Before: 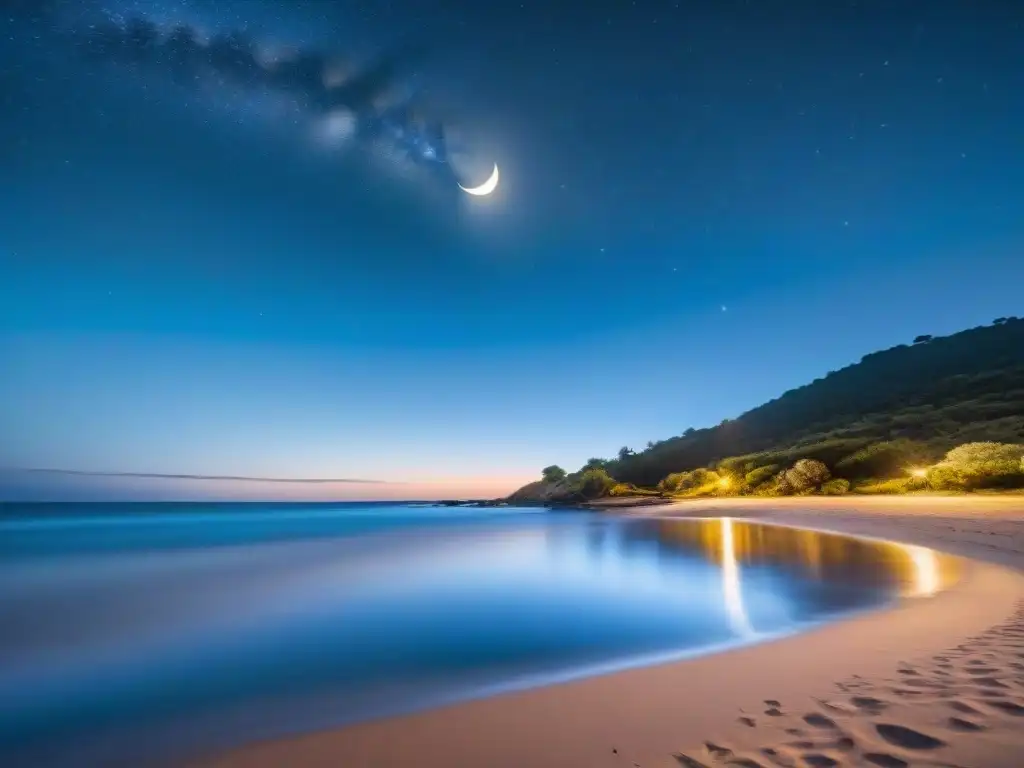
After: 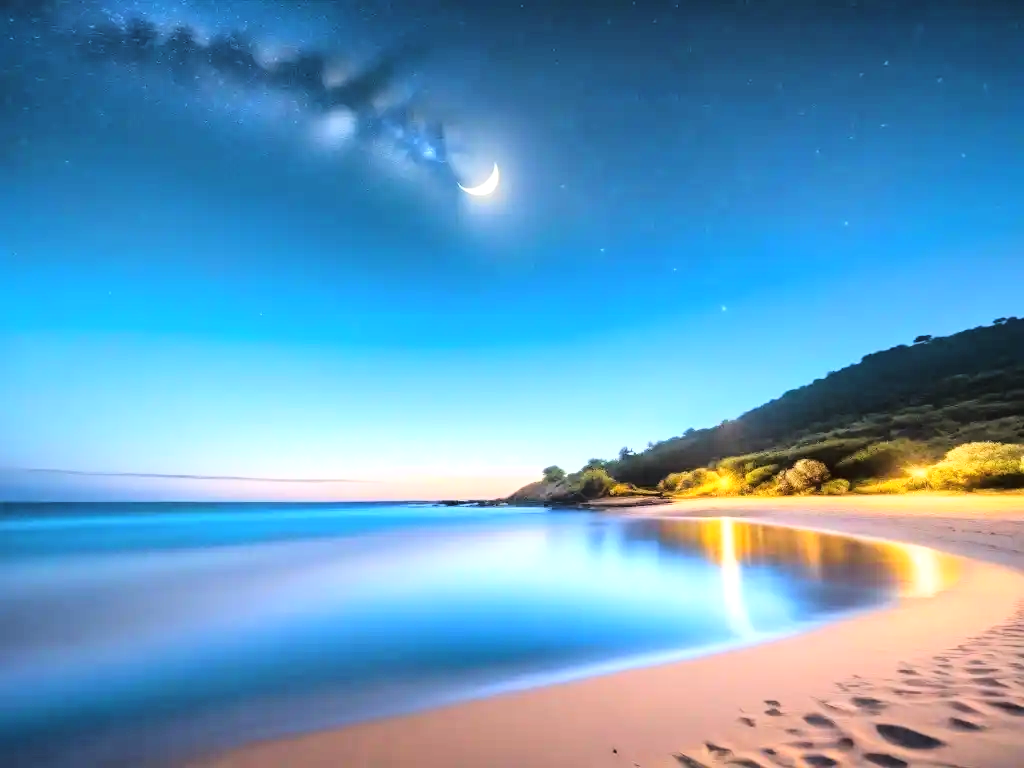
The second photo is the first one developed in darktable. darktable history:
base curve: curves: ch0 [(0, 0) (0.008, 0.007) (0.022, 0.029) (0.048, 0.089) (0.092, 0.197) (0.191, 0.399) (0.275, 0.534) (0.357, 0.65) (0.477, 0.78) (0.542, 0.833) (0.799, 0.973) (1, 1)]
exposure: black level correction 0, exposure 0.498 EV, compensate highlight preservation false
tone curve: curves: ch0 [(0, 0) (0.003, 0.019) (0.011, 0.022) (0.025, 0.027) (0.044, 0.037) (0.069, 0.049) (0.1, 0.066) (0.136, 0.091) (0.177, 0.125) (0.224, 0.159) (0.277, 0.206) (0.335, 0.266) (0.399, 0.332) (0.468, 0.411) (0.543, 0.492) (0.623, 0.577) (0.709, 0.668) (0.801, 0.767) (0.898, 0.869) (1, 1)], color space Lab, linked channels, preserve colors none
